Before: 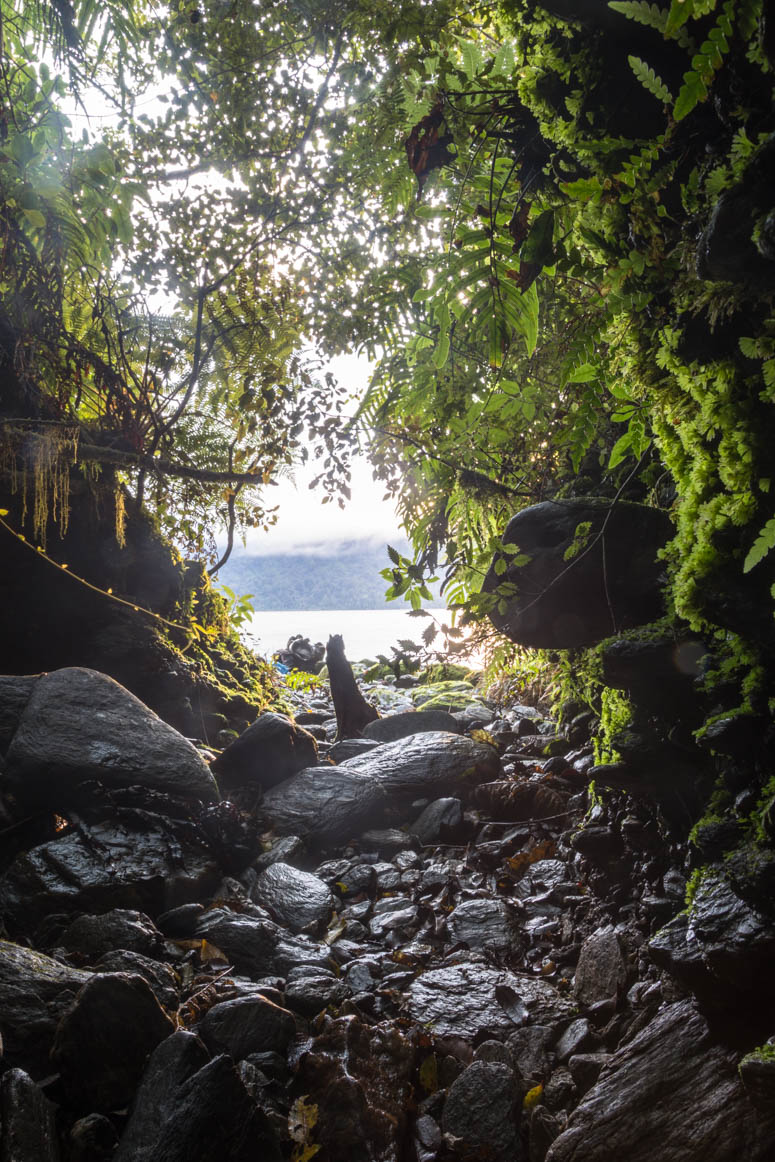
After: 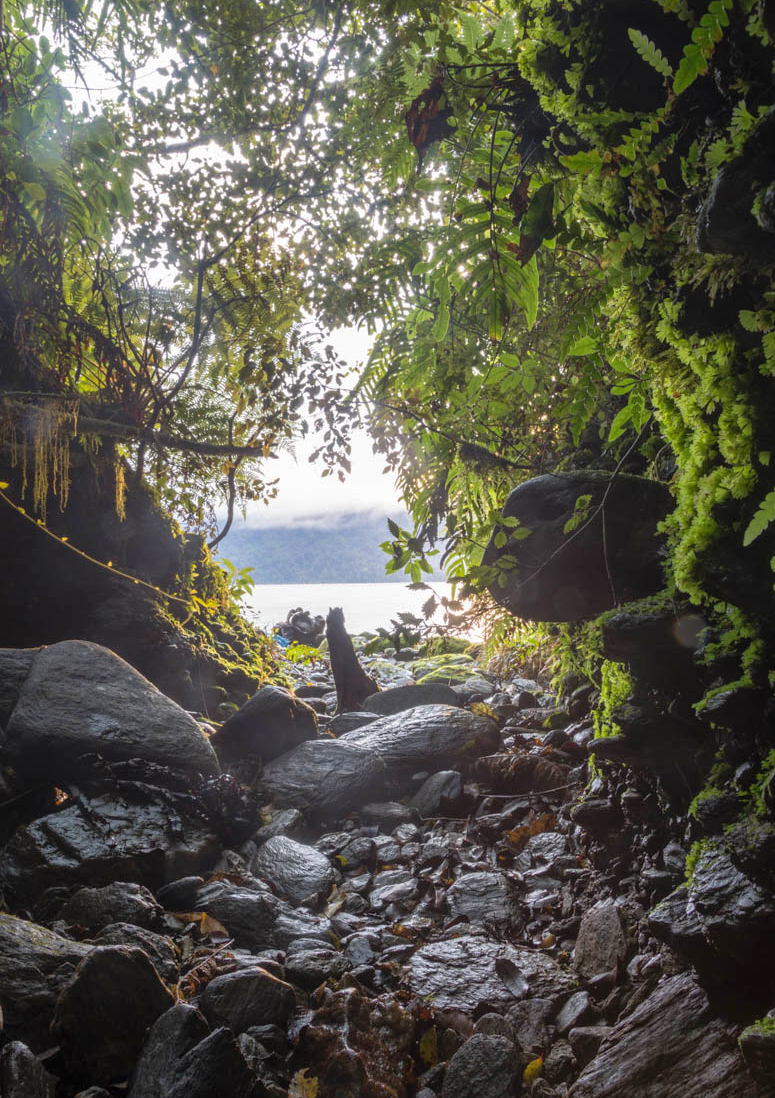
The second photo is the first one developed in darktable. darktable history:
shadows and highlights: on, module defaults
crop and rotate: top 2.479%, bottom 3.018%
